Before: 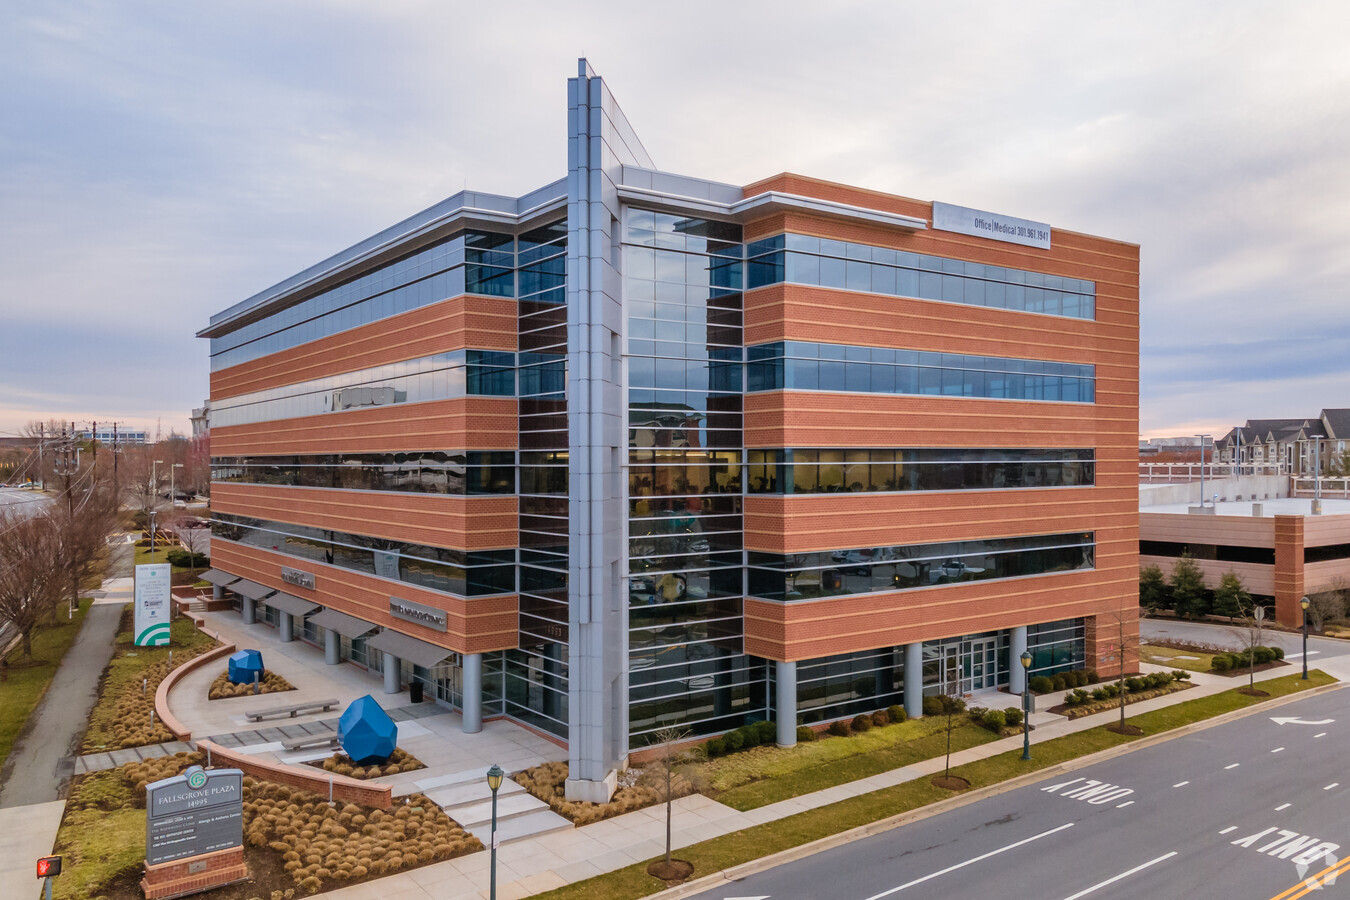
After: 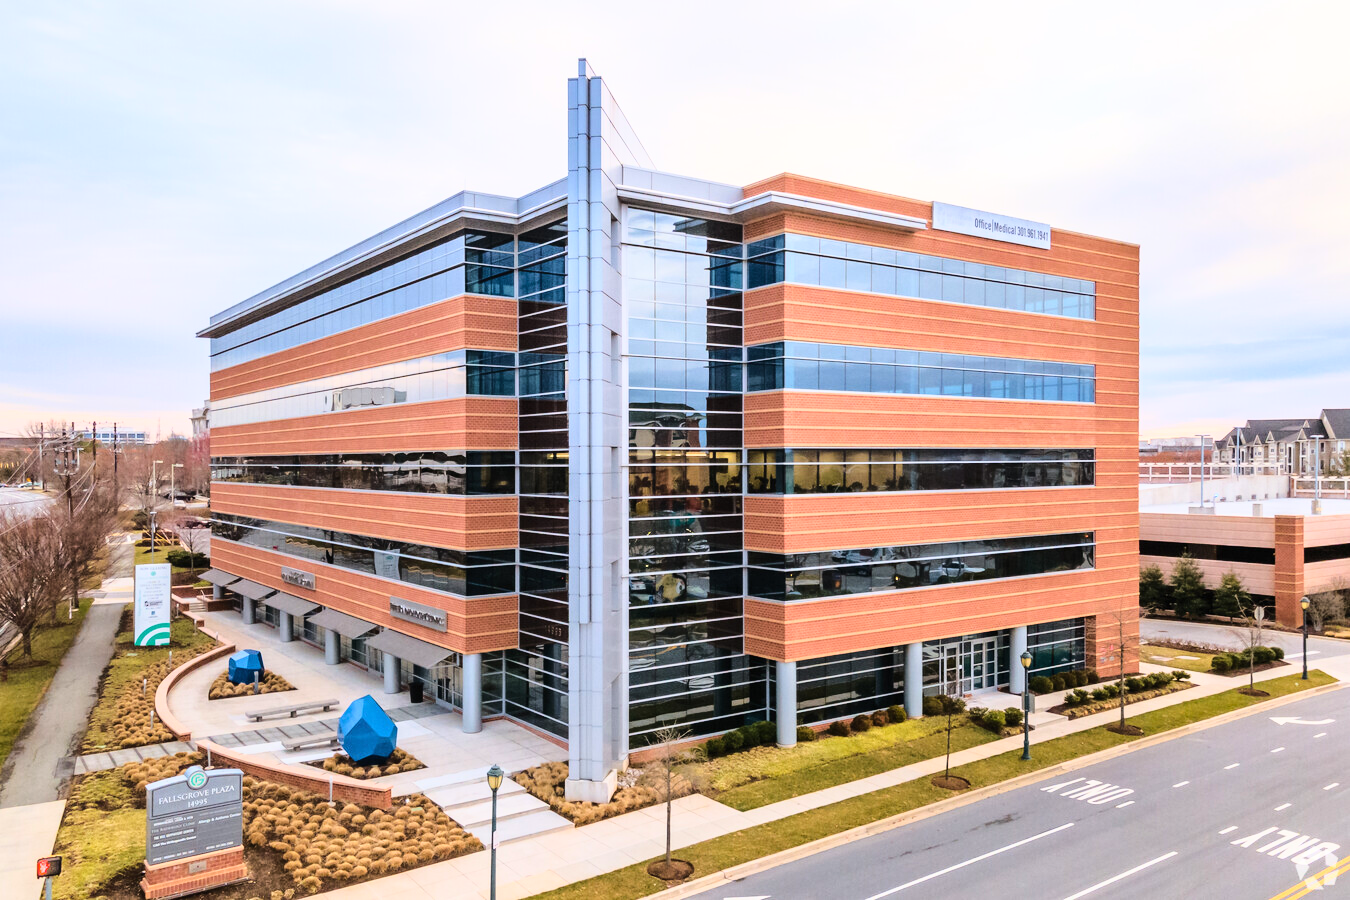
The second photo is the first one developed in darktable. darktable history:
base curve: curves: ch0 [(0, 0) (0.028, 0.03) (0.105, 0.232) (0.387, 0.748) (0.754, 0.968) (1, 1)]
